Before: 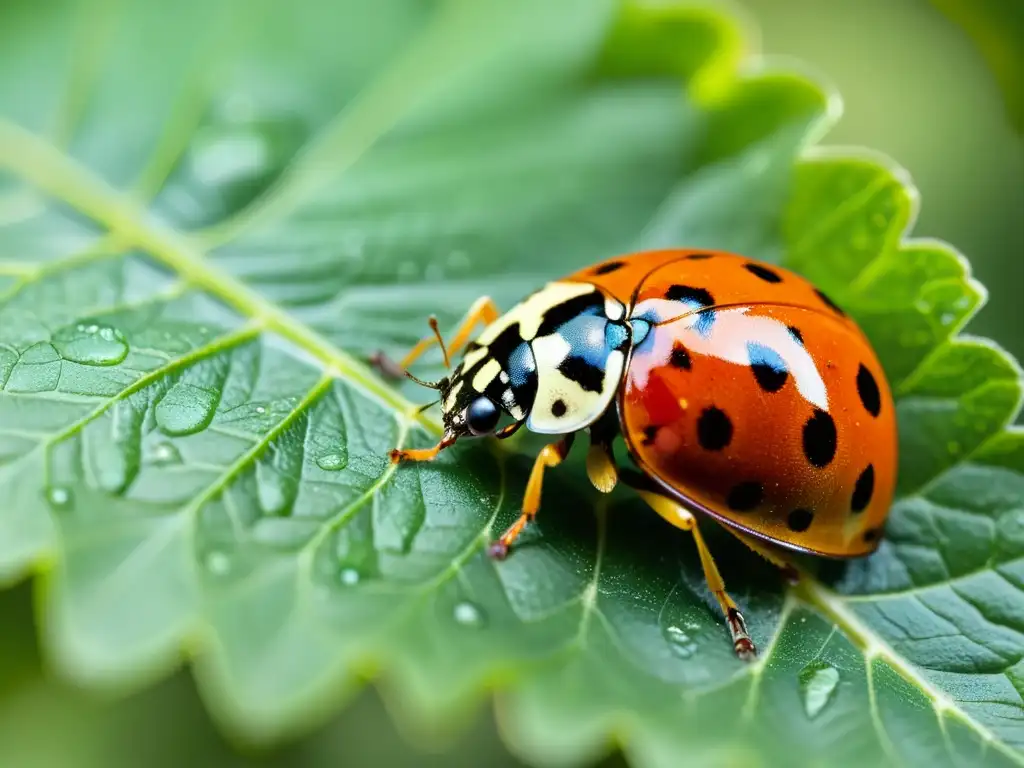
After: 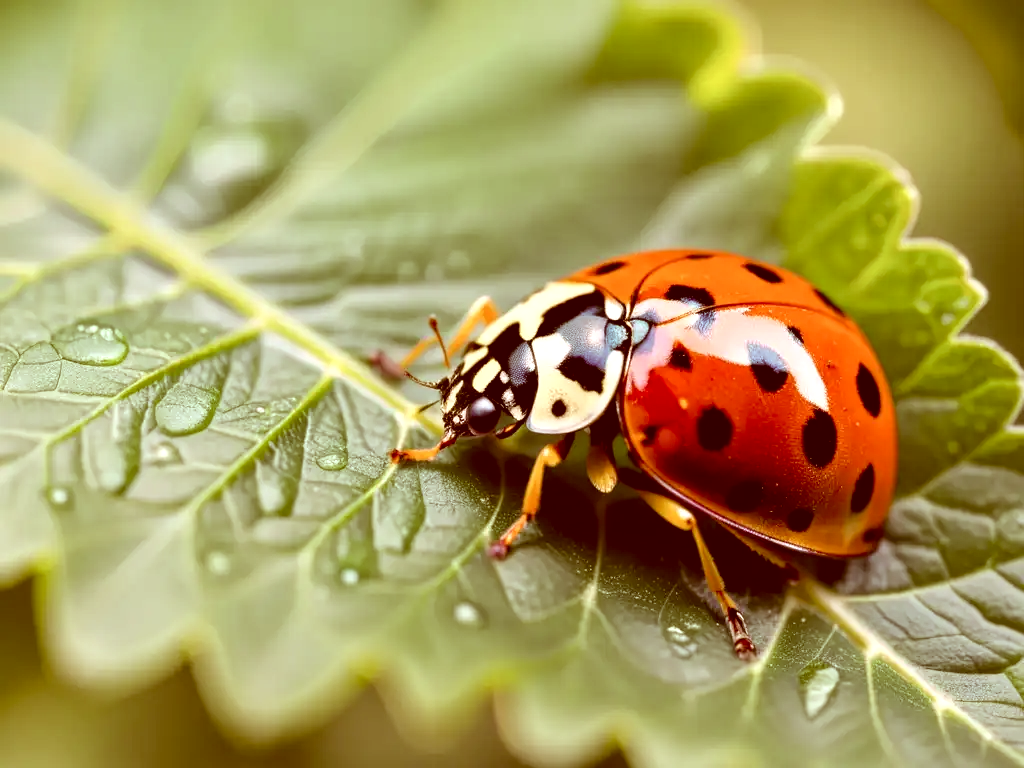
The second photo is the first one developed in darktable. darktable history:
exposure: black level correction 0, exposure 0.199 EV, compensate highlight preservation false
color correction: highlights a* 9.22, highlights b* 8.75, shadows a* 39.92, shadows b* 39.29, saturation 0.8
local contrast: highlights 100%, shadows 100%, detail 119%, midtone range 0.2
